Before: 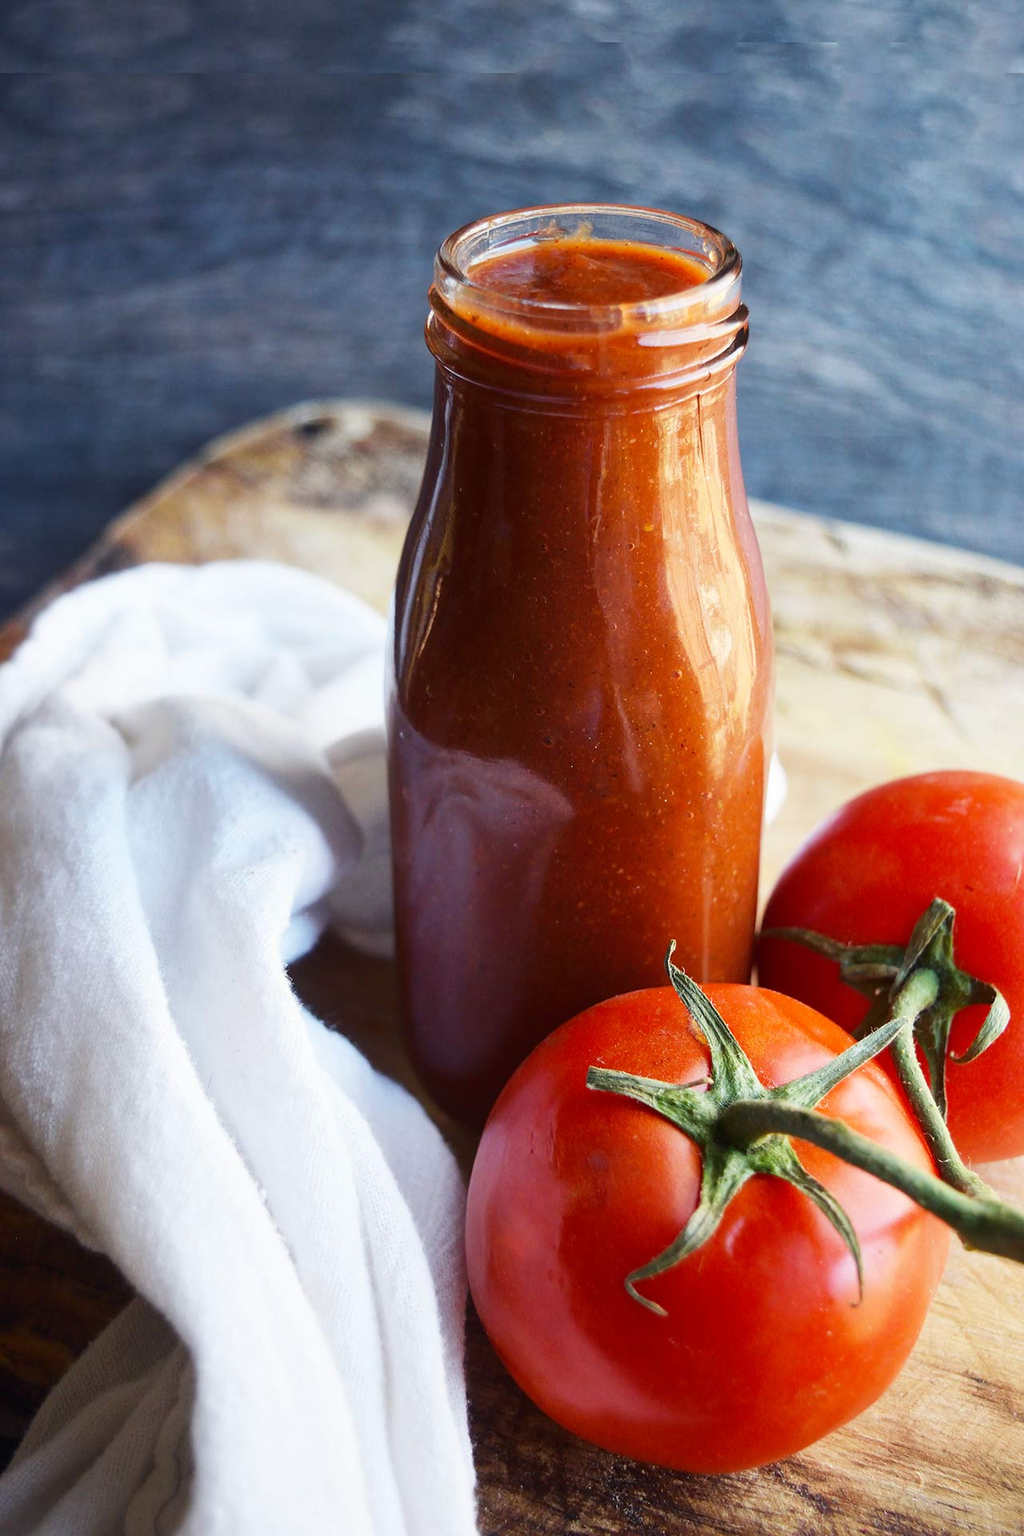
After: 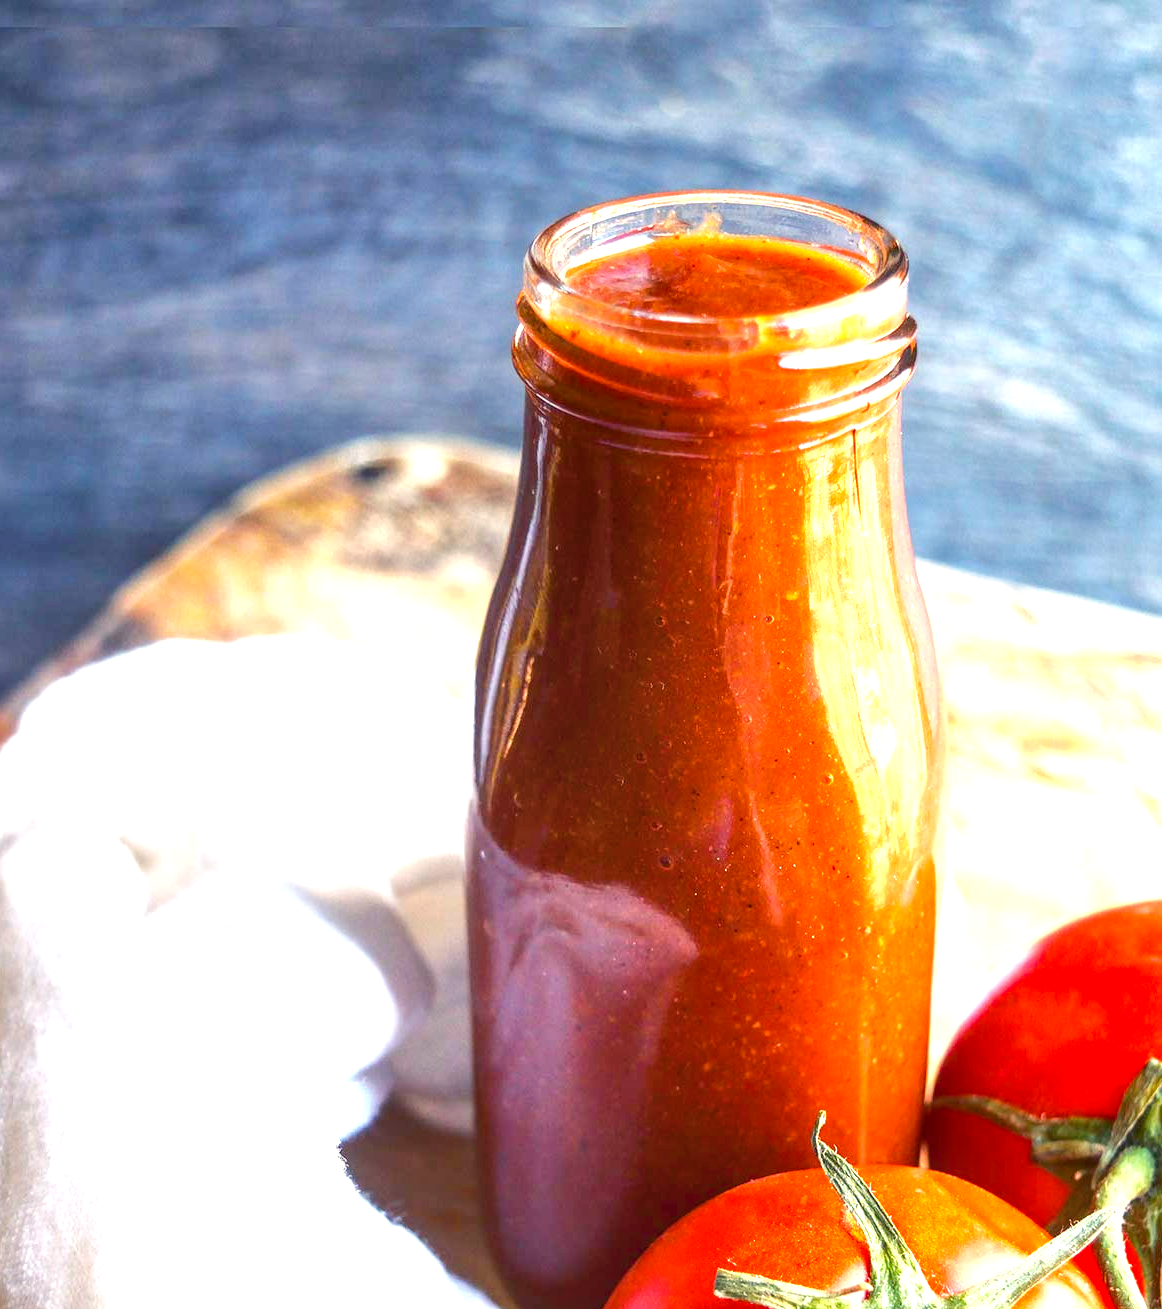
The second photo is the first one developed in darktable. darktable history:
exposure: exposure 1.14 EV, compensate highlight preservation false
color balance rgb: highlights gain › chroma 2.972%, highlights gain › hue 72°, perceptual saturation grading › global saturation 19.609%, perceptual brilliance grading › mid-tones 10.364%, perceptual brilliance grading › shadows 14.738%
local contrast: on, module defaults
crop: left 1.537%, top 3.356%, right 7.612%, bottom 28.419%
